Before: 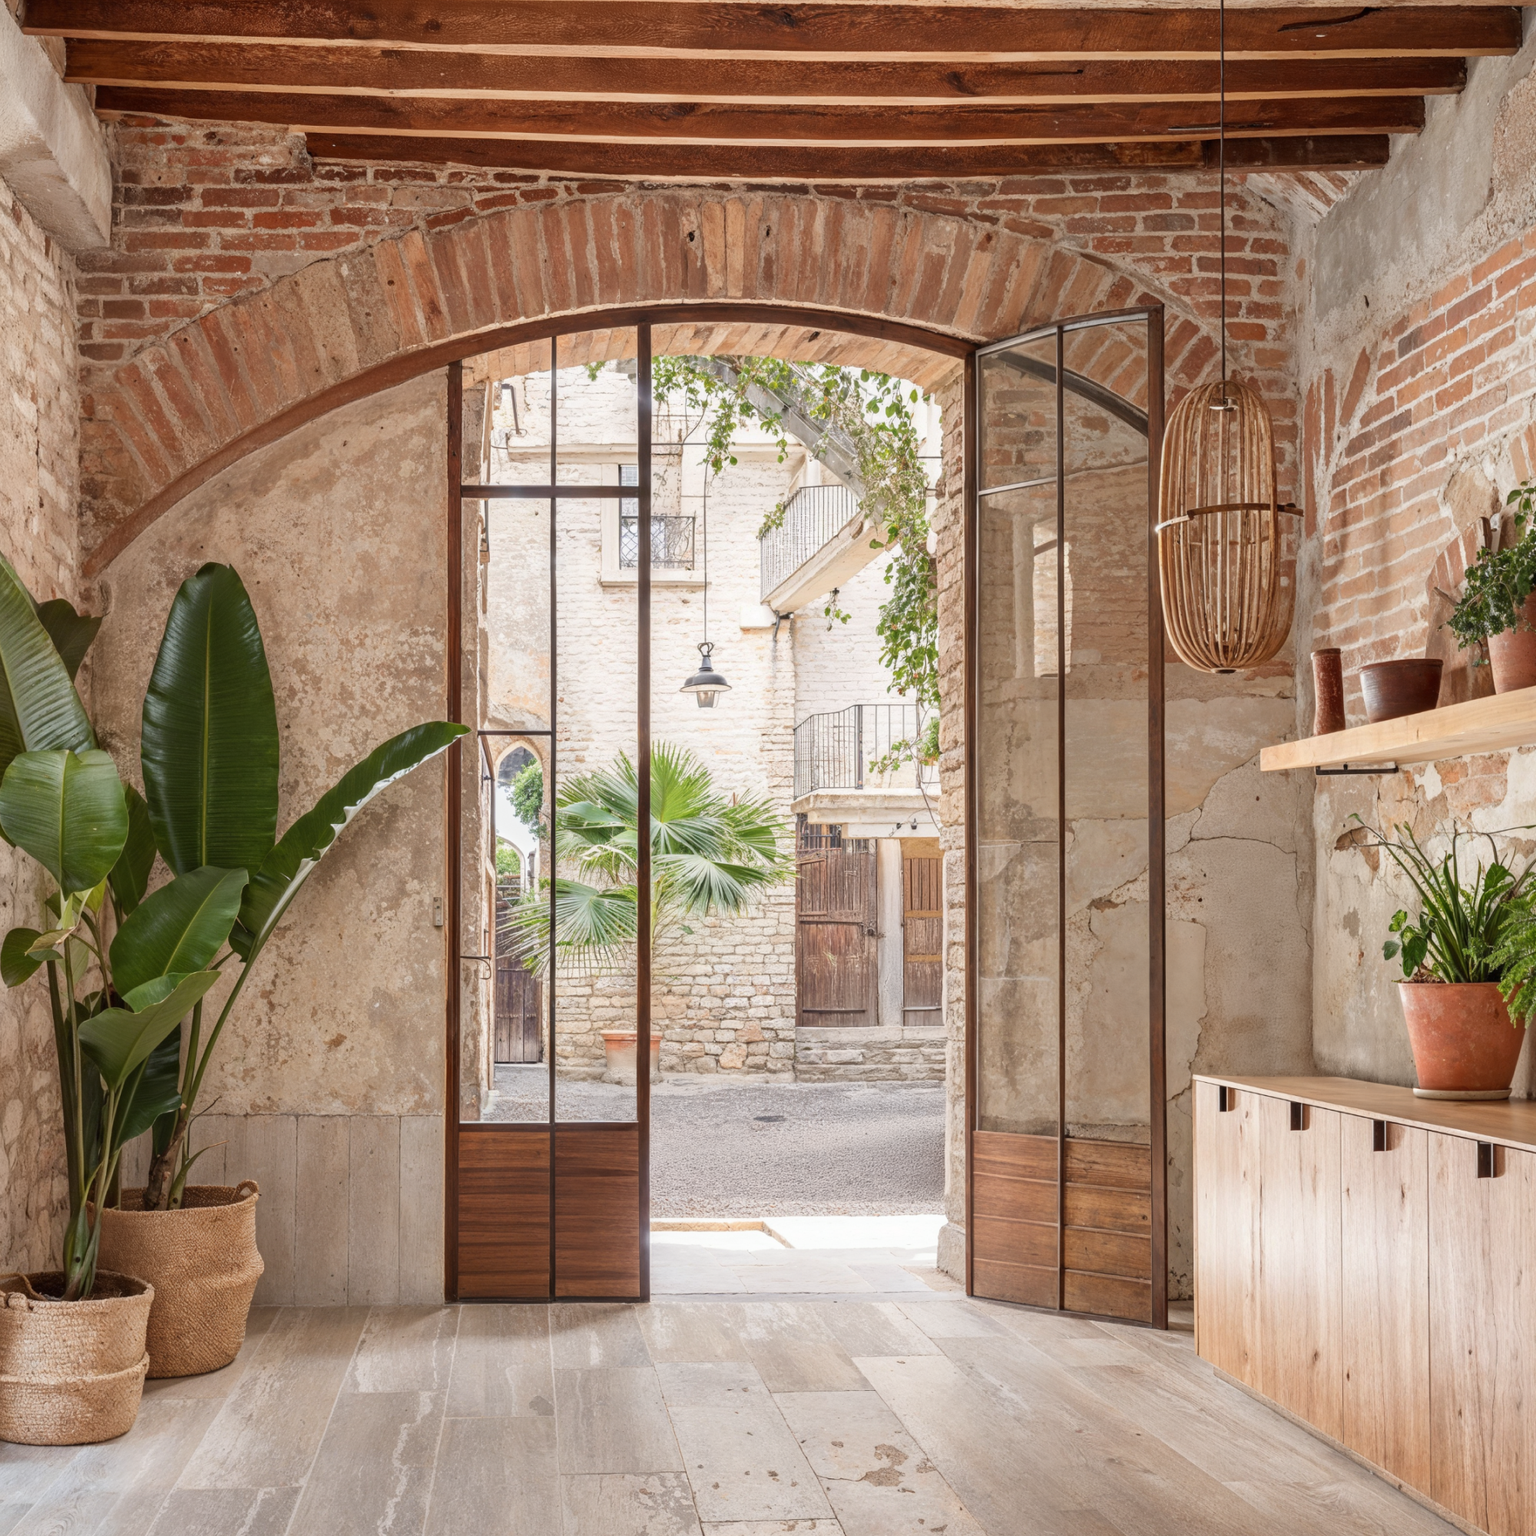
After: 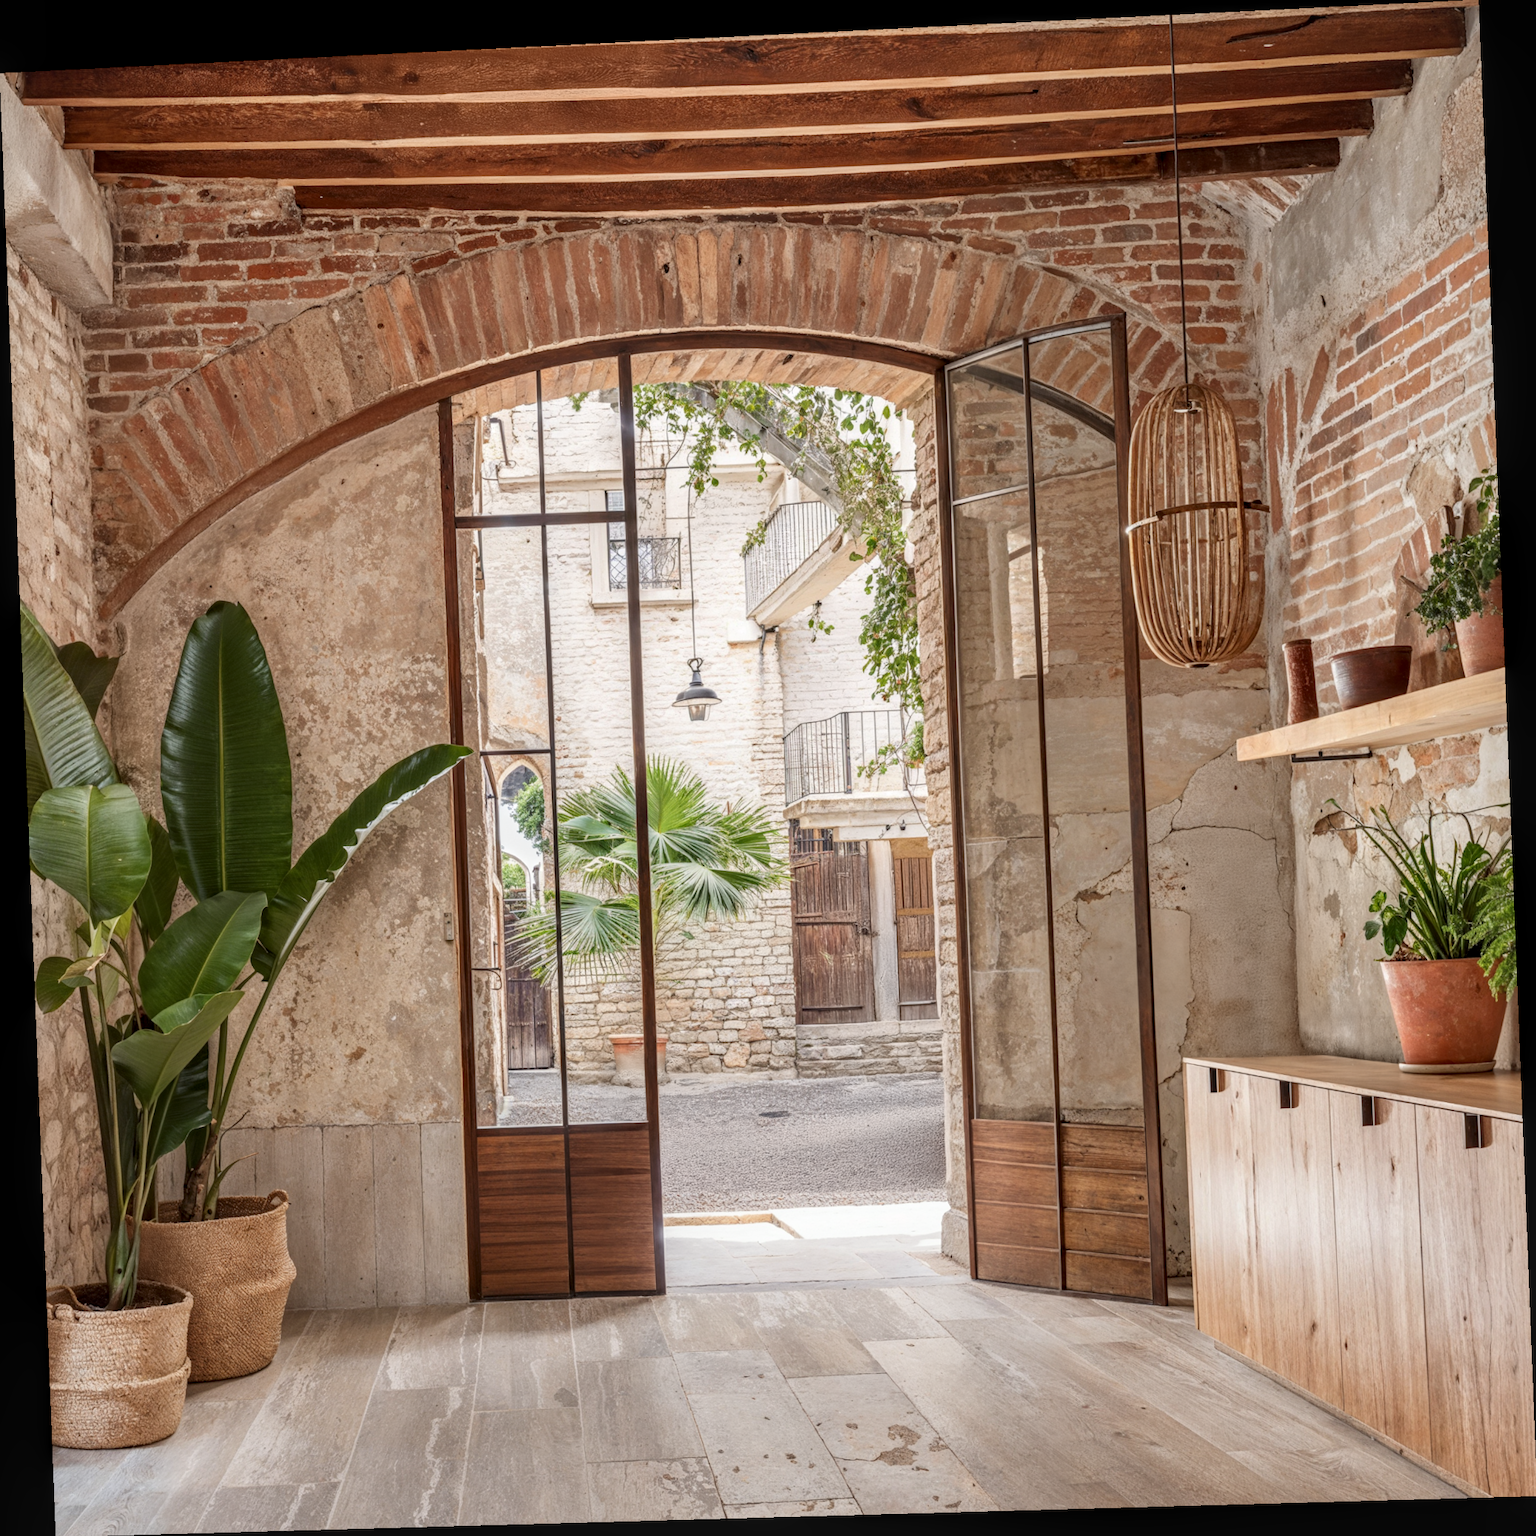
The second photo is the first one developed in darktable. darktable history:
rotate and perspective: rotation -2.22°, lens shift (horizontal) -0.022, automatic cropping off
local contrast: on, module defaults
